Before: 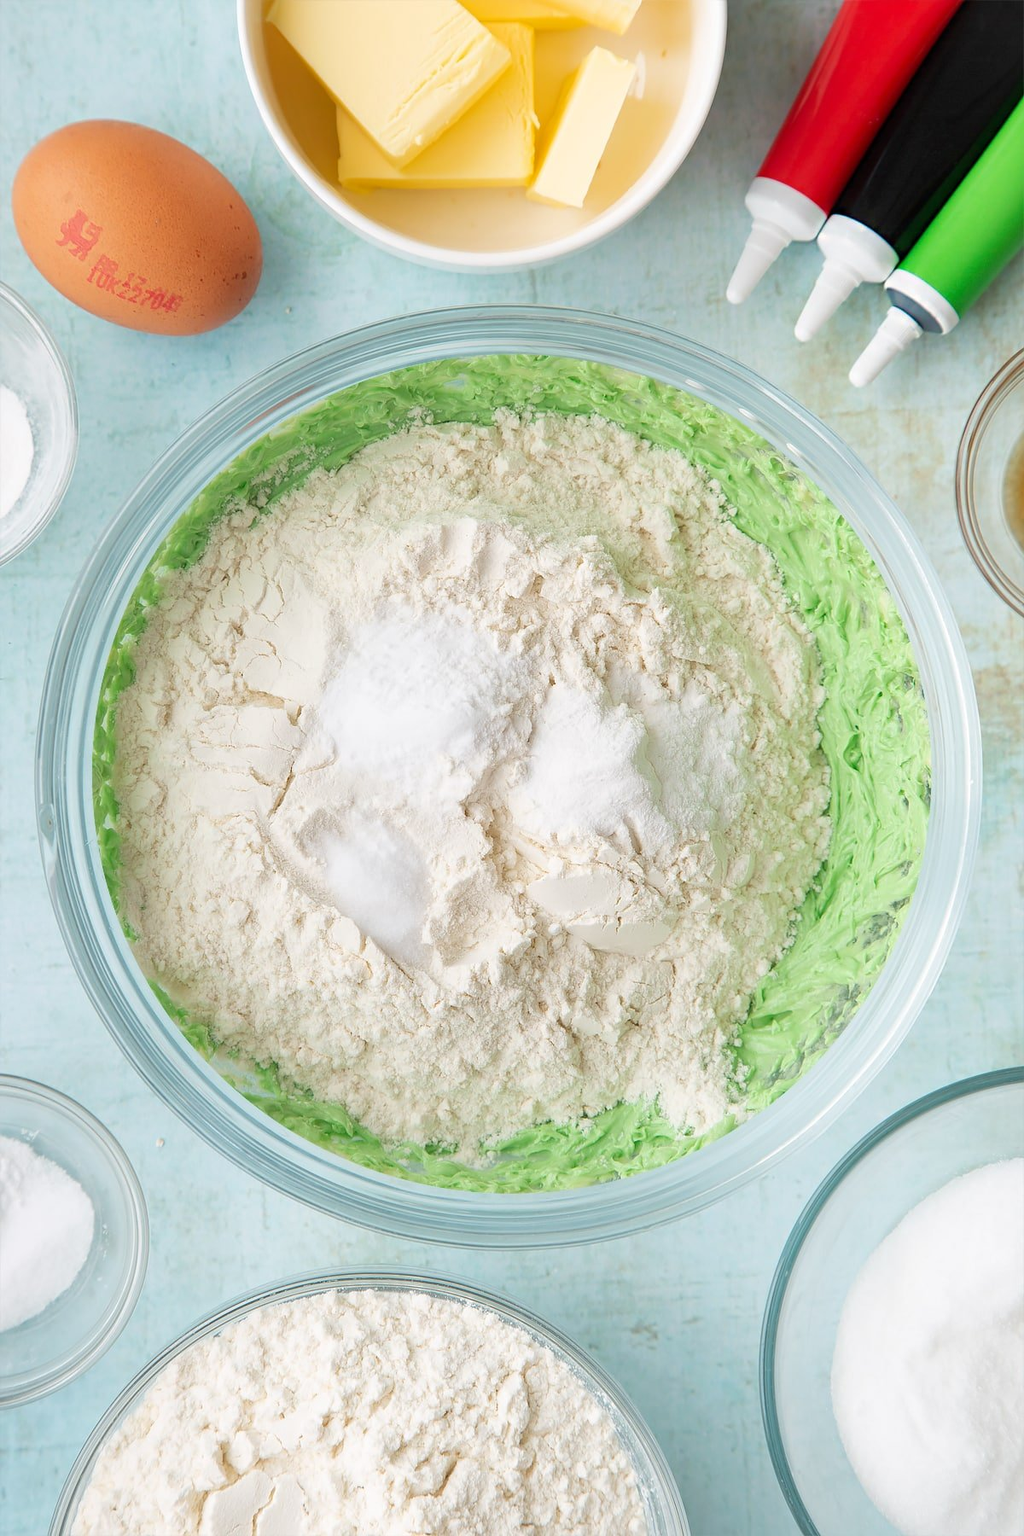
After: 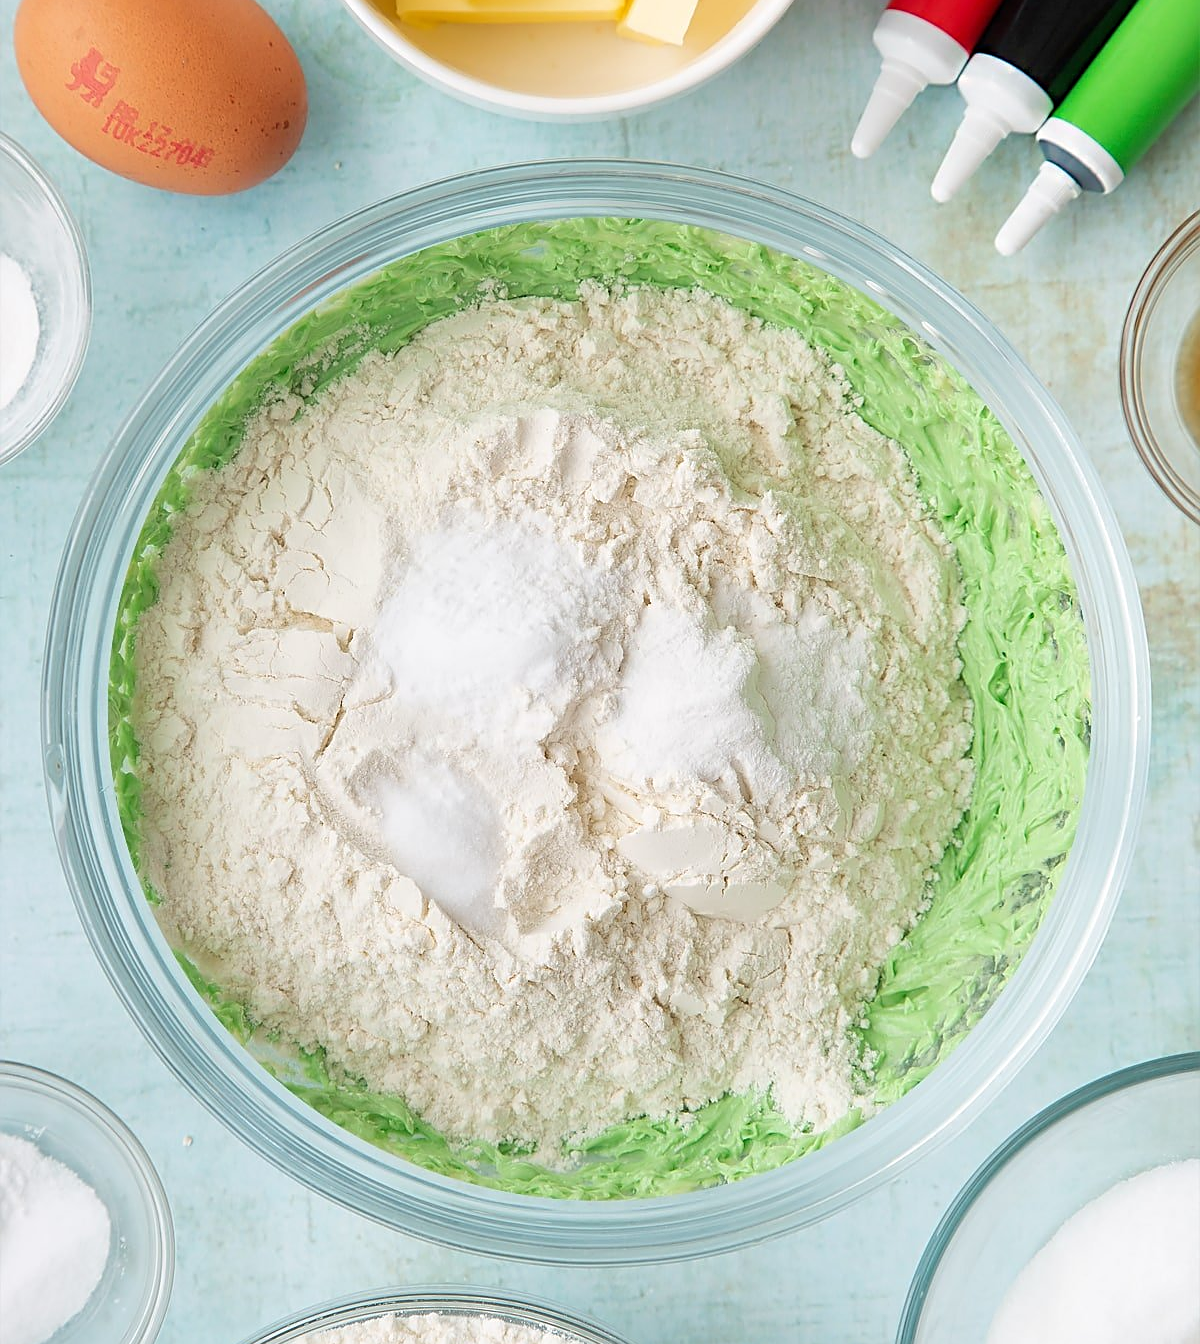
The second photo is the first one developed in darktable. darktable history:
crop: top 11.051%, bottom 13.951%
sharpen: on, module defaults
